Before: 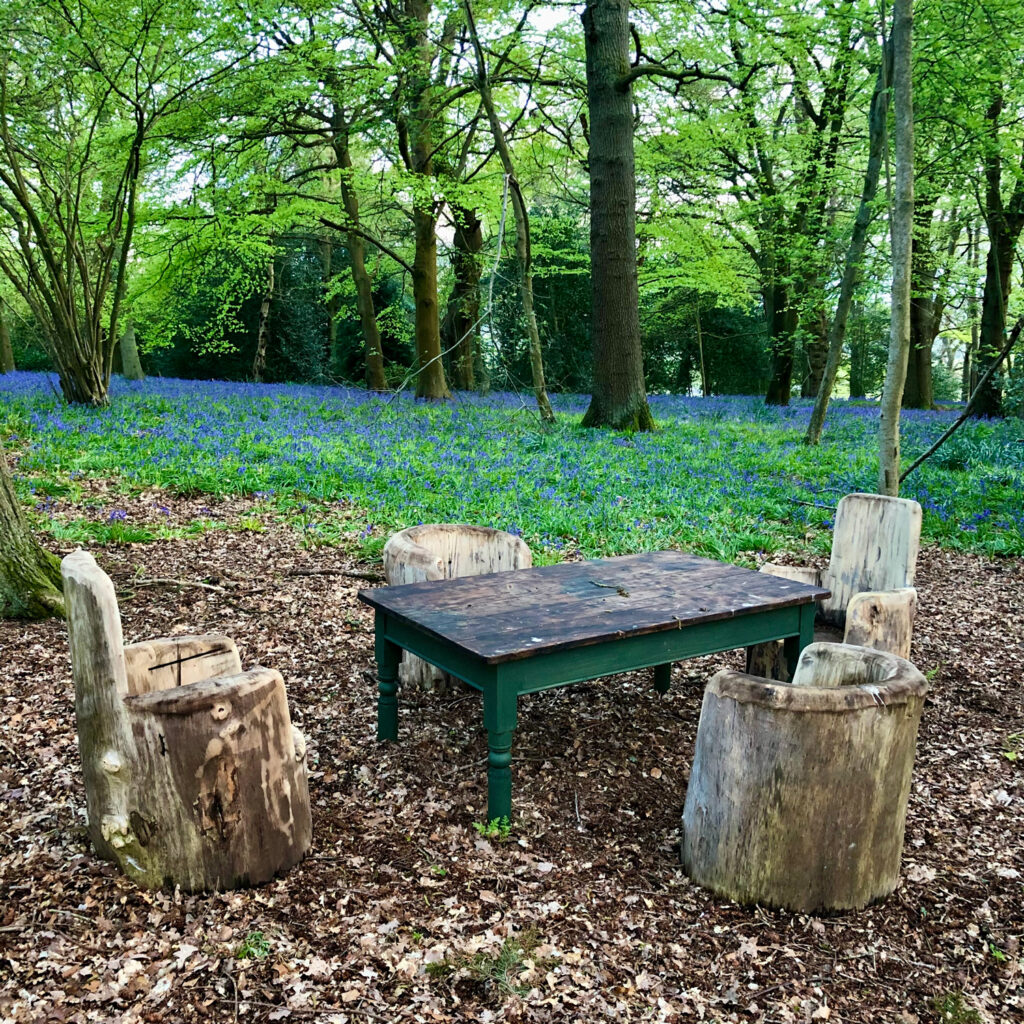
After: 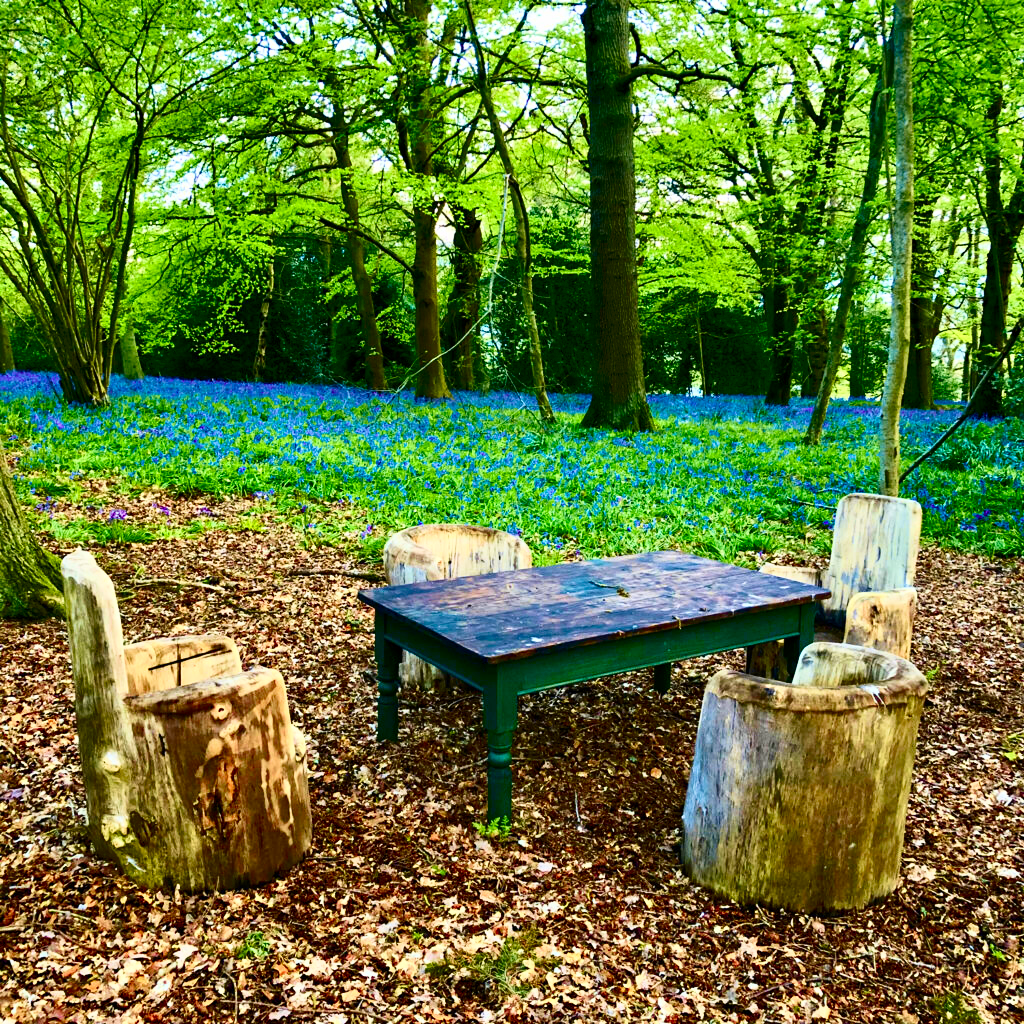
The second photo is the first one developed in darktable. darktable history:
velvia: on, module defaults
tone curve: curves: ch0 [(0, 0) (0.074, 0.04) (0.157, 0.1) (0.472, 0.515) (0.635, 0.731) (0.768, 0.878) (0.899, 0.969) (1, 1)]; ch1 [(0, 0) (0.08, 0.08) (0.3, 0.3) (0.5, 0.5) (0.539, 0.558) (0.586, 0.658) (0.69, 0.787) (0.92, 0.92) (1, 1)]; ch2 [(0, 0) (0.08, 0.08) (0.3, 0.3) (0.5, 0.5) (0.543, 0.597) (0.597, 0.679) (0.92, 0.92) (1, 1)], color space Lab, independent channels, preserve colors none
color balance rgb: linear chroma grading › global chroma 15.572%, perceptual saturation grading › global saturation 20%, perceptual saturation grading › highlights -25.098%, perceptual saturation grading › shadows 50.145%
